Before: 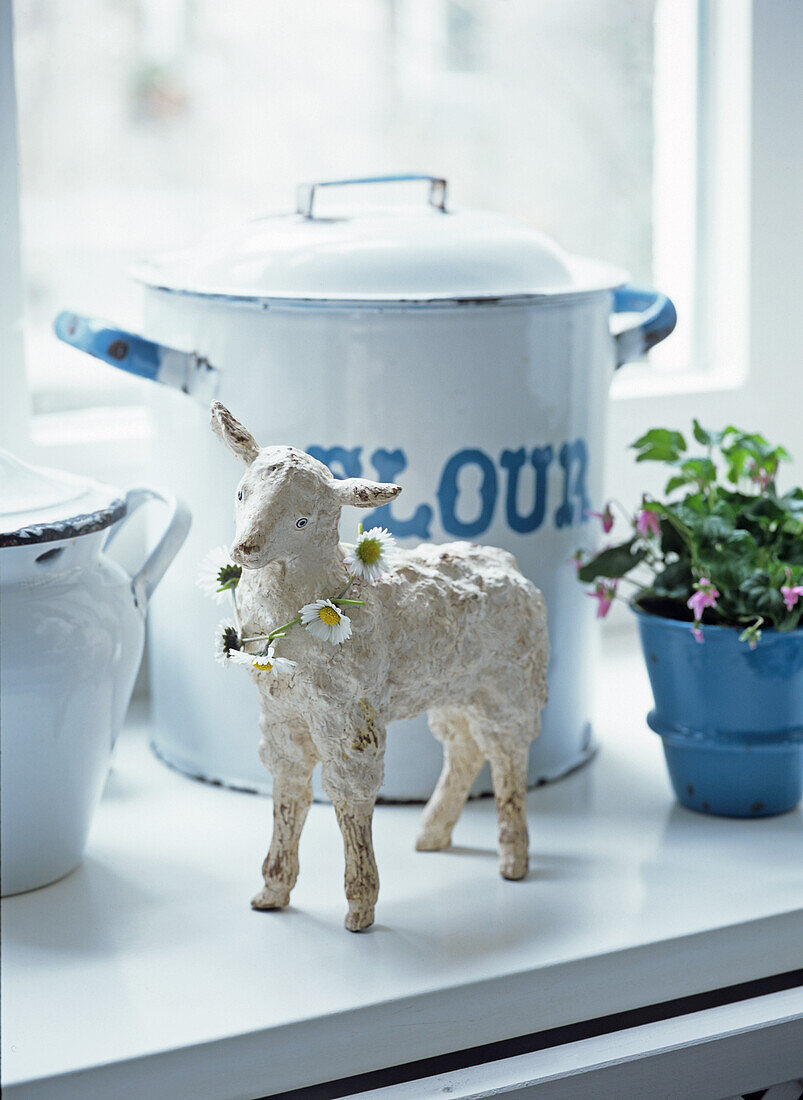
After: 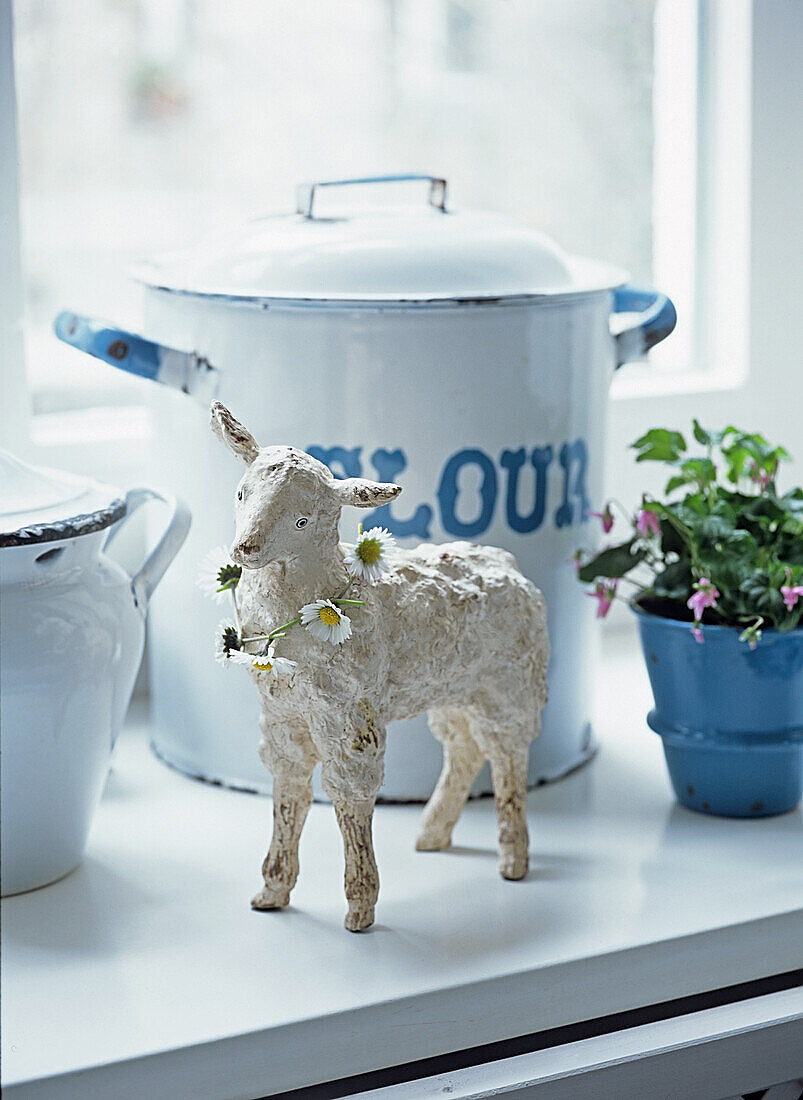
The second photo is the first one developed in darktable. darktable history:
exposure: exposure -0.051 EV, compensate highlight preservation false
sharpen: on, module defaults
